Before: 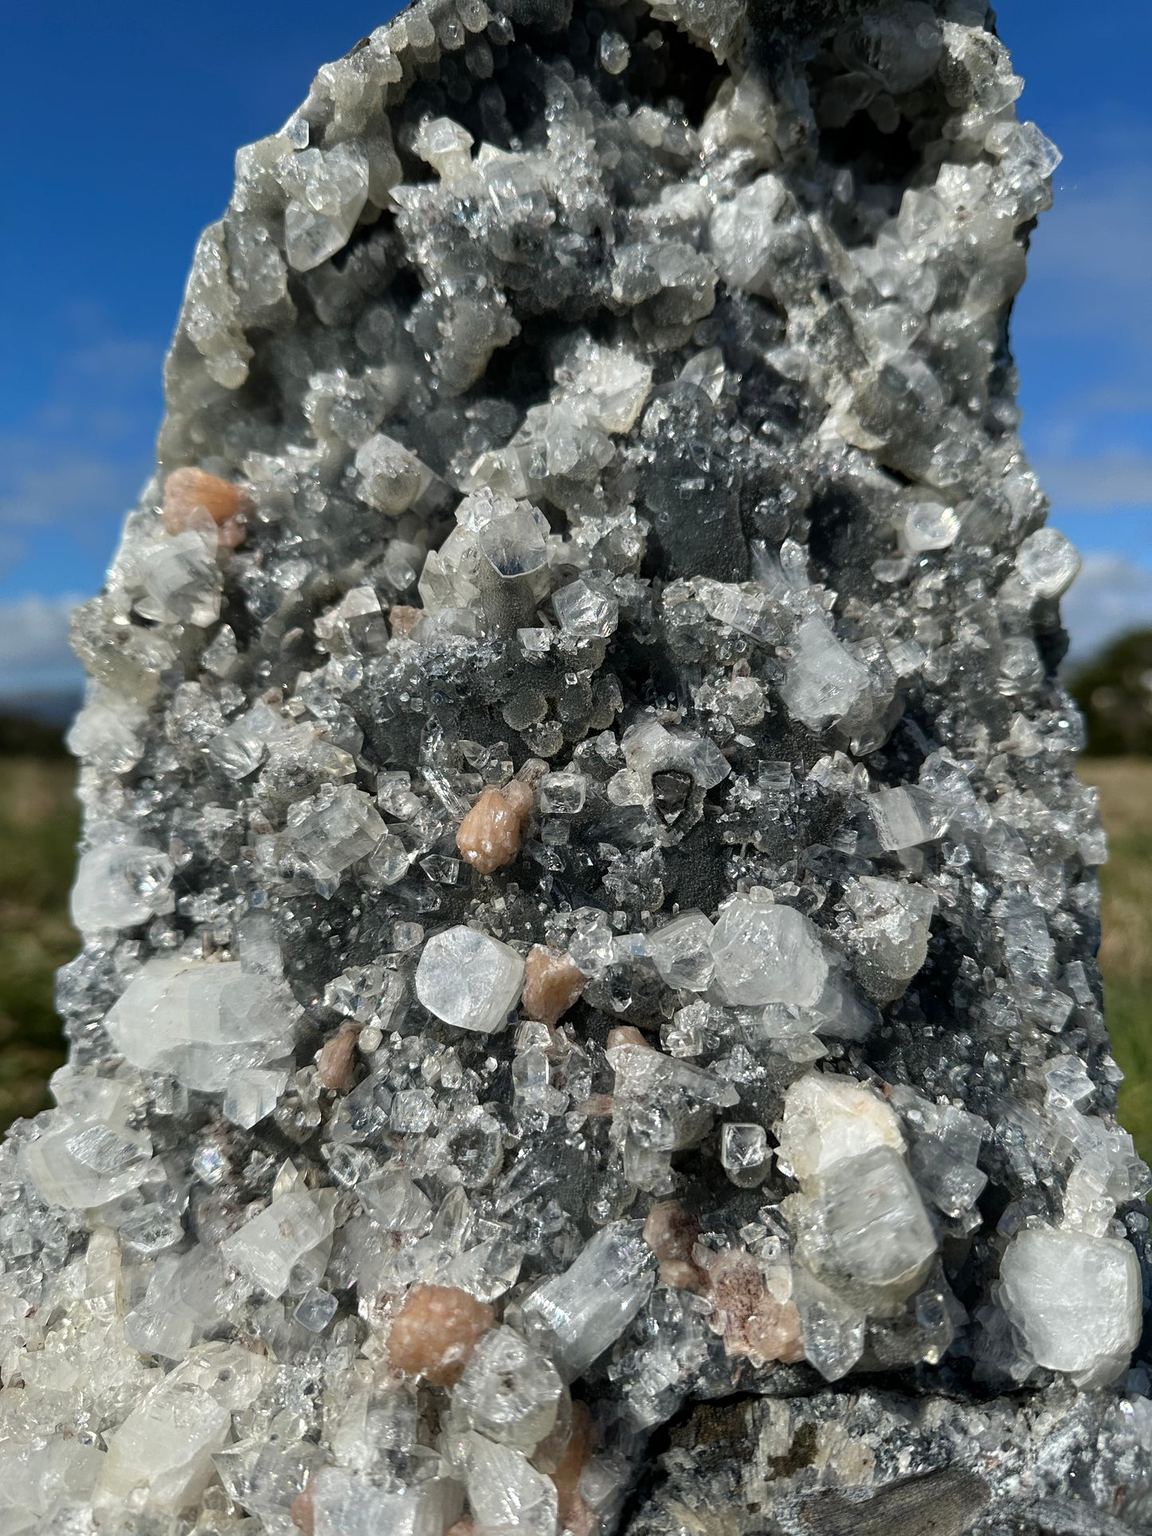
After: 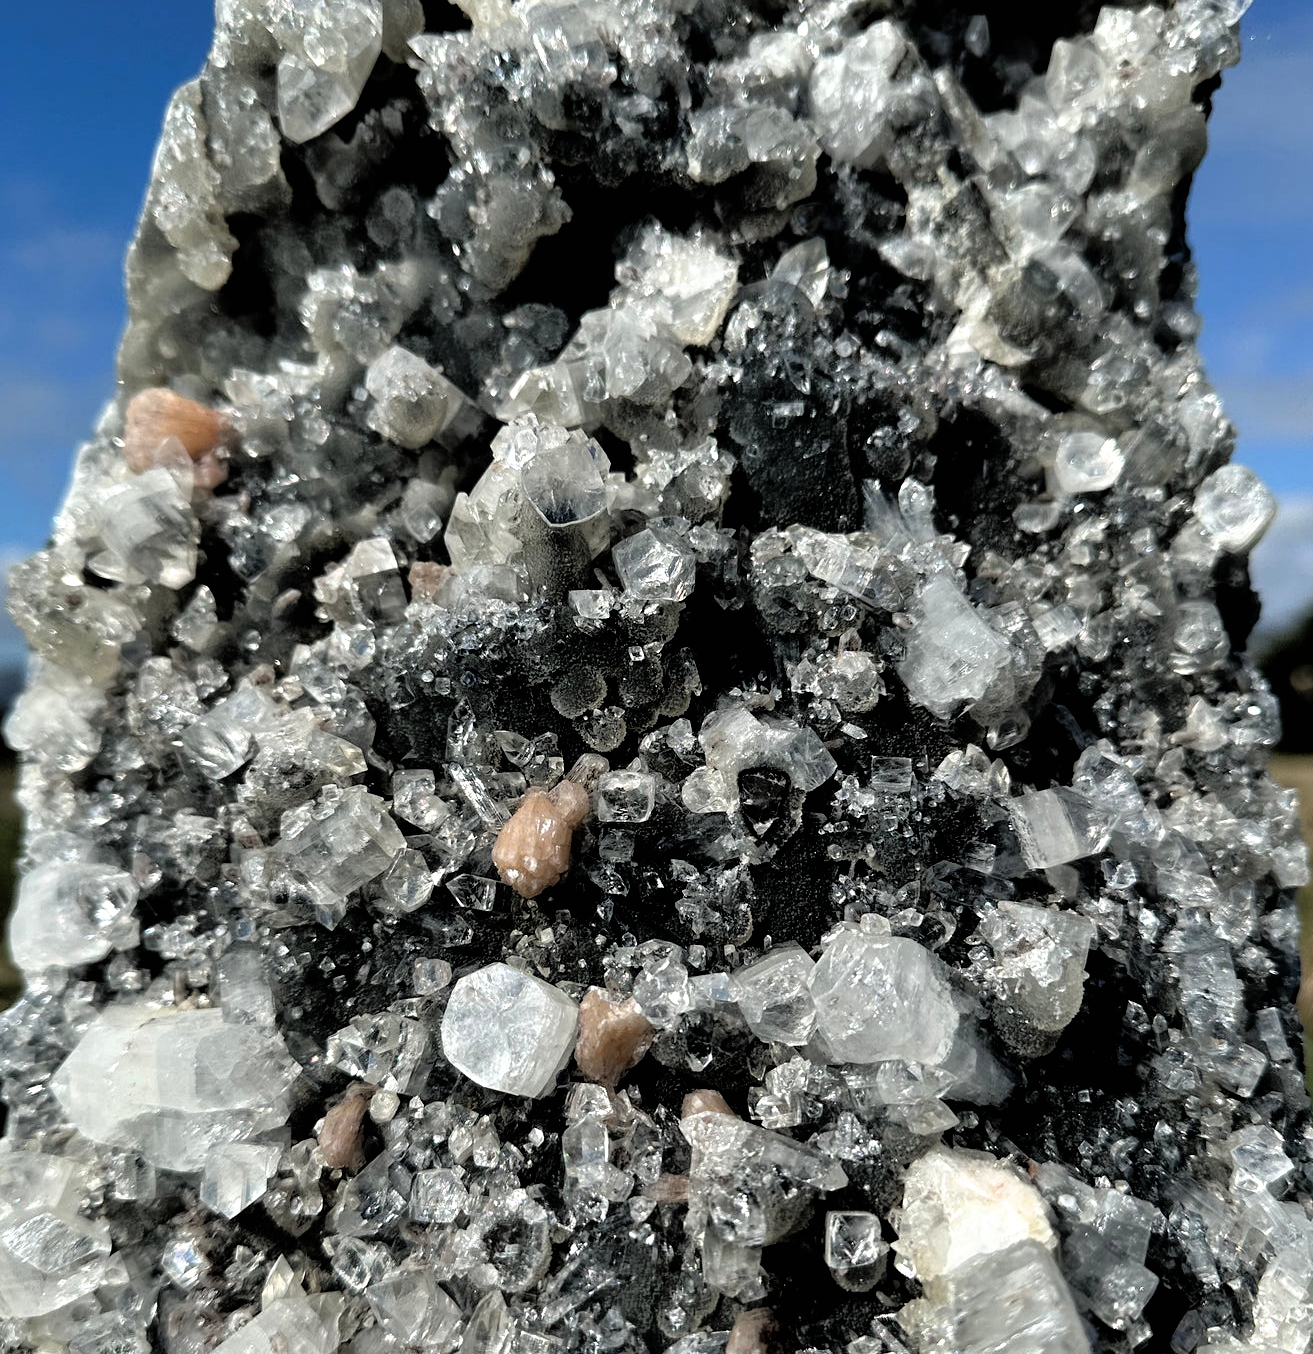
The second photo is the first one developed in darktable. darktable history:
filmic rgb: black relative exposure -3.63 EV, white relative exposure 2.16 EV, hardness 3.62
crop: left 5.596%, top 10.314%, right 3.534%, bottom 19.395%
shadows and highlights: on, module defaults
